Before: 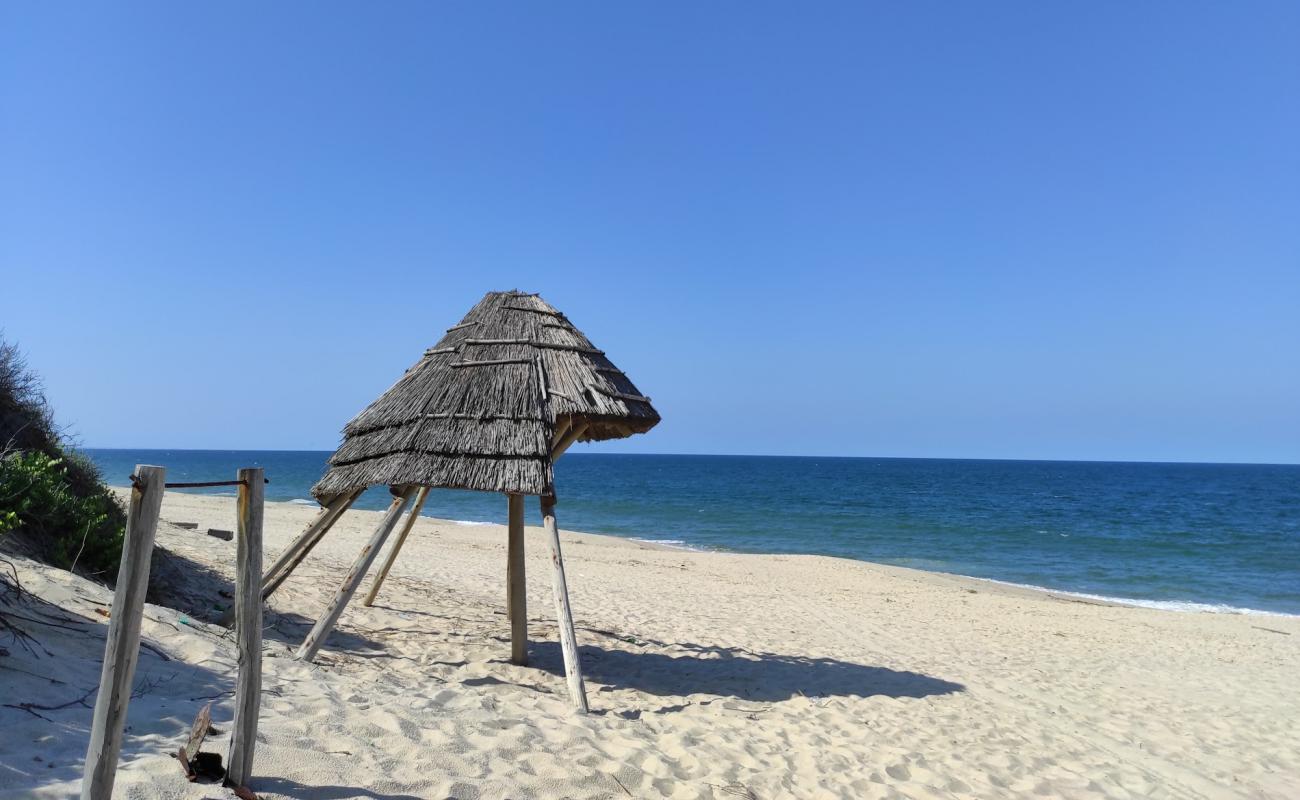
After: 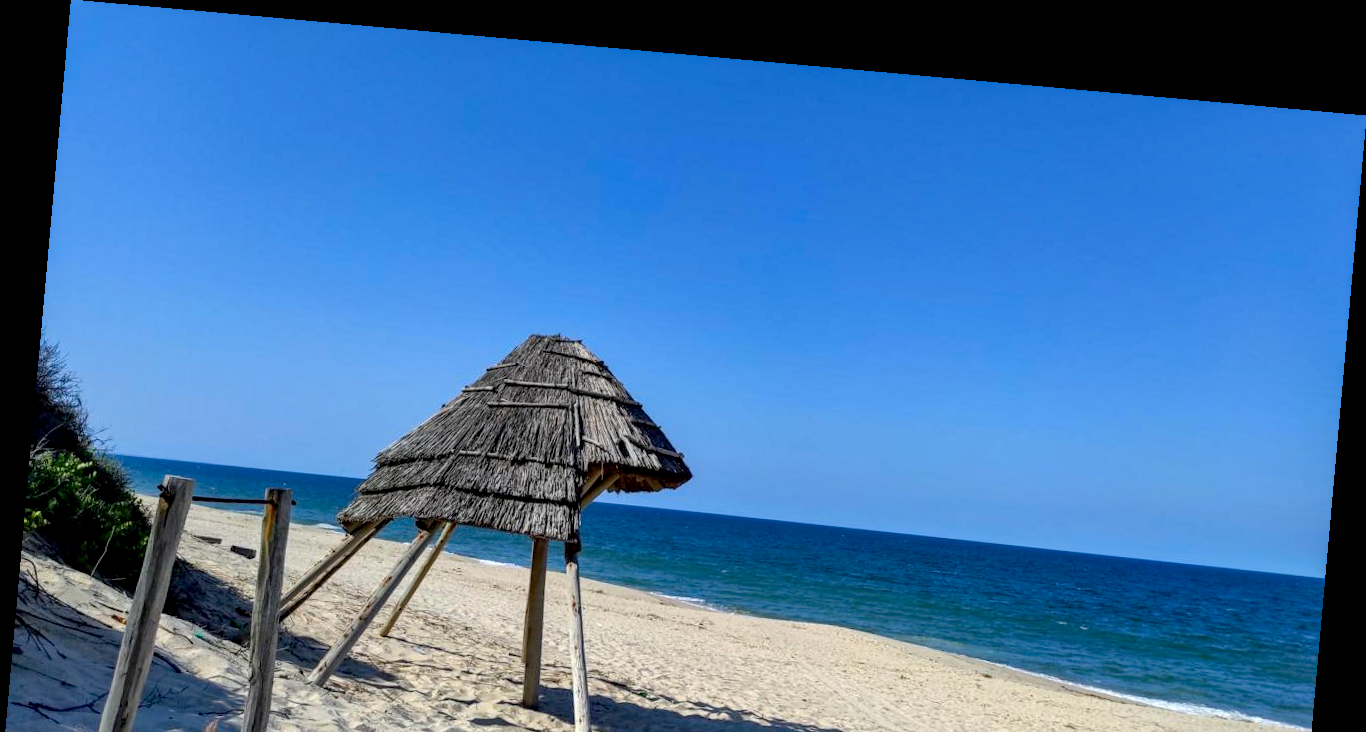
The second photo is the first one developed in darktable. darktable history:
color correction: saturation 1.11
crop: bottom 19.644%
local contrast: detail 130%
exposure: black level correction 0.01, exposure 0.011 EV, compensate highlight preservation false
haze removal: compatibility mode true, adaptive false
rotate and perspective: rotation 5.12°, automatic cropping off
